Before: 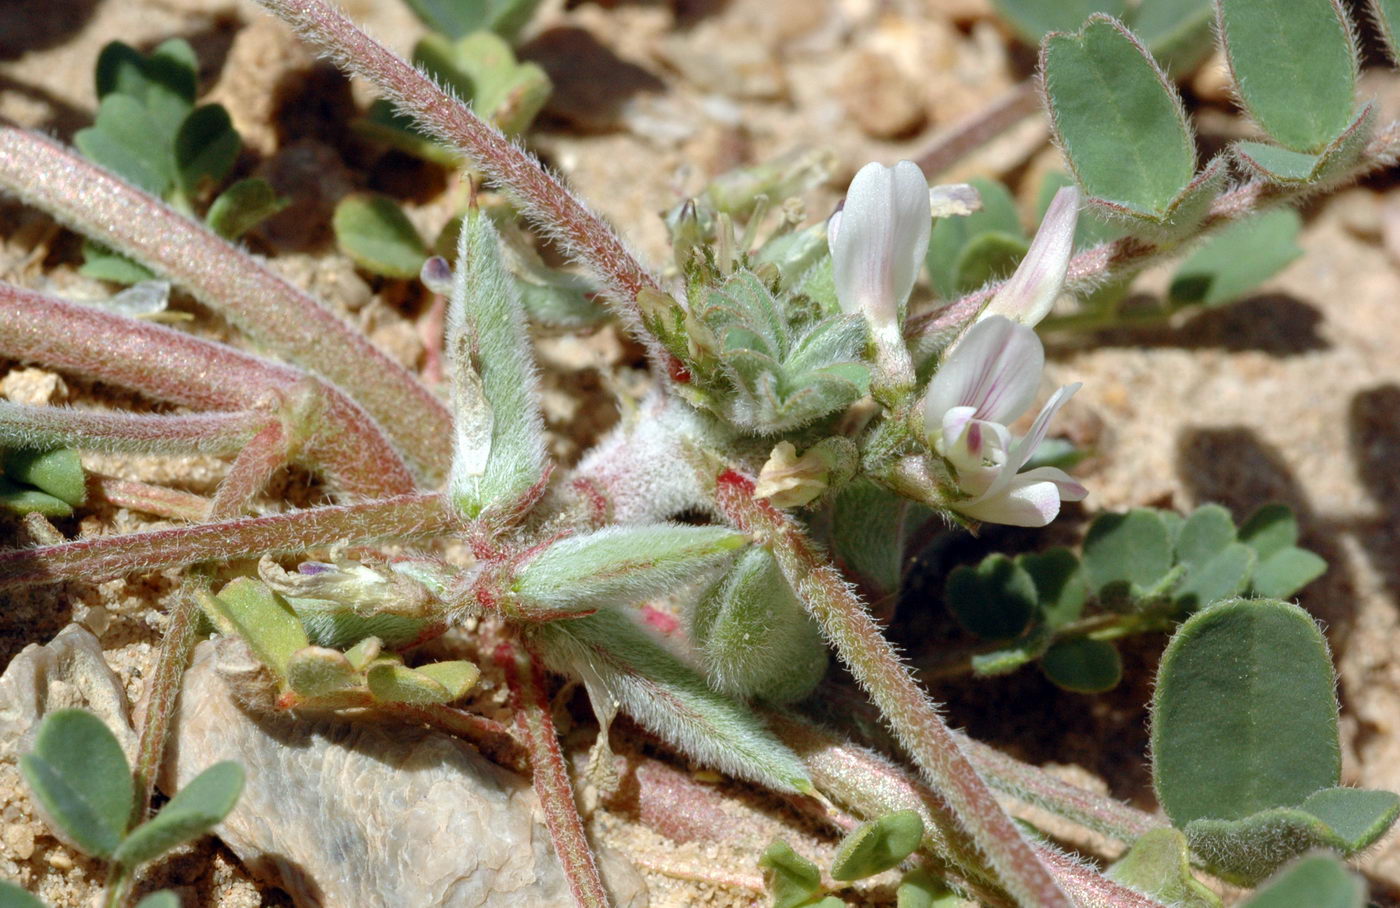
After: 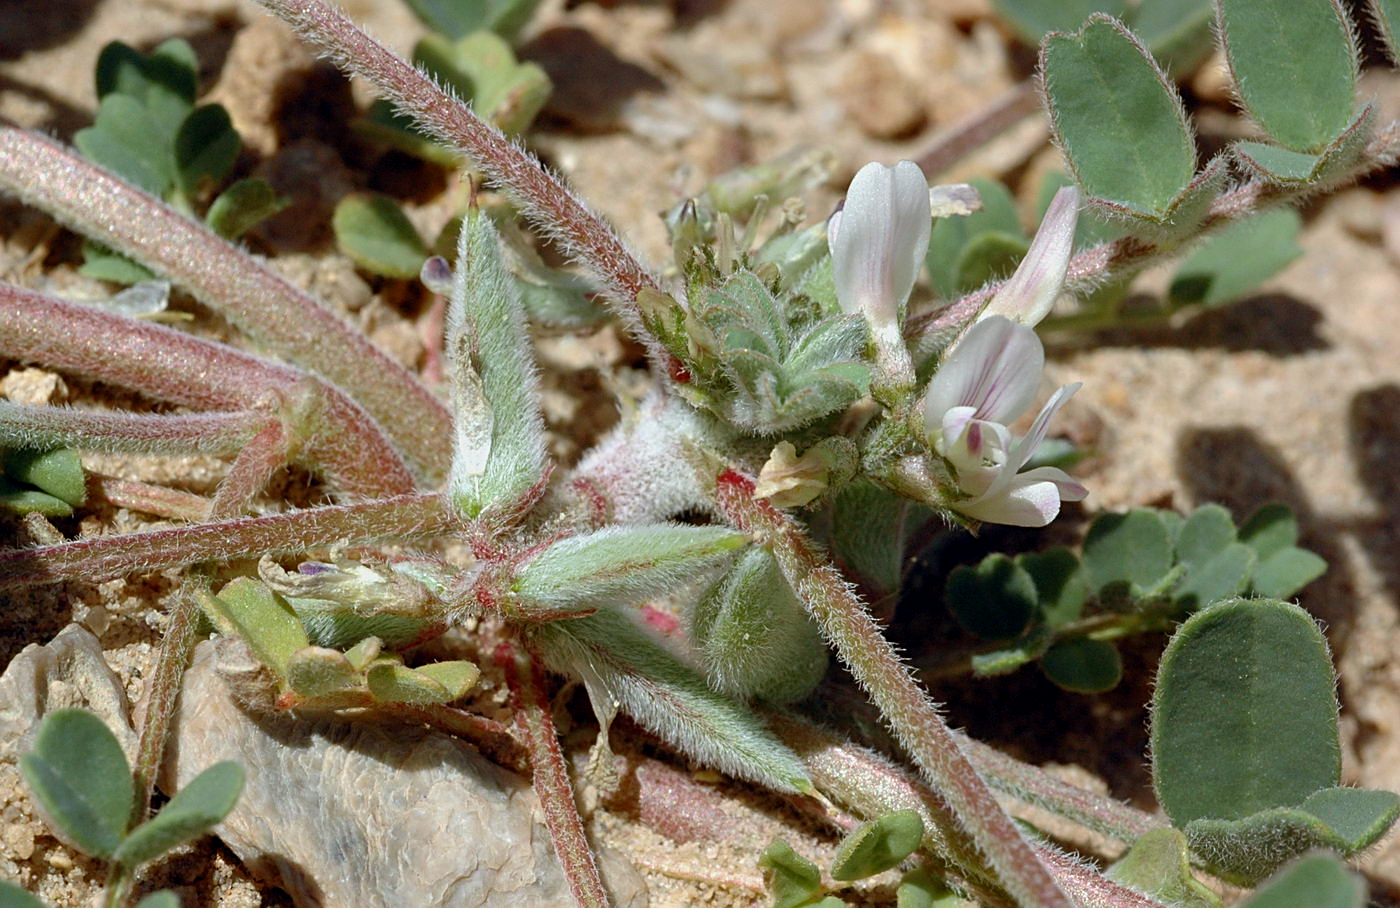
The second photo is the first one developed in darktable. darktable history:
sharpen: on, module defaults
base curve: curves: ch0 [(0, 0) (0.472, 0.455) (1, 1)], preserve colors none
exposure: black level correction 0.001, exposure -0.201 EV, compensate highlight preservation false
